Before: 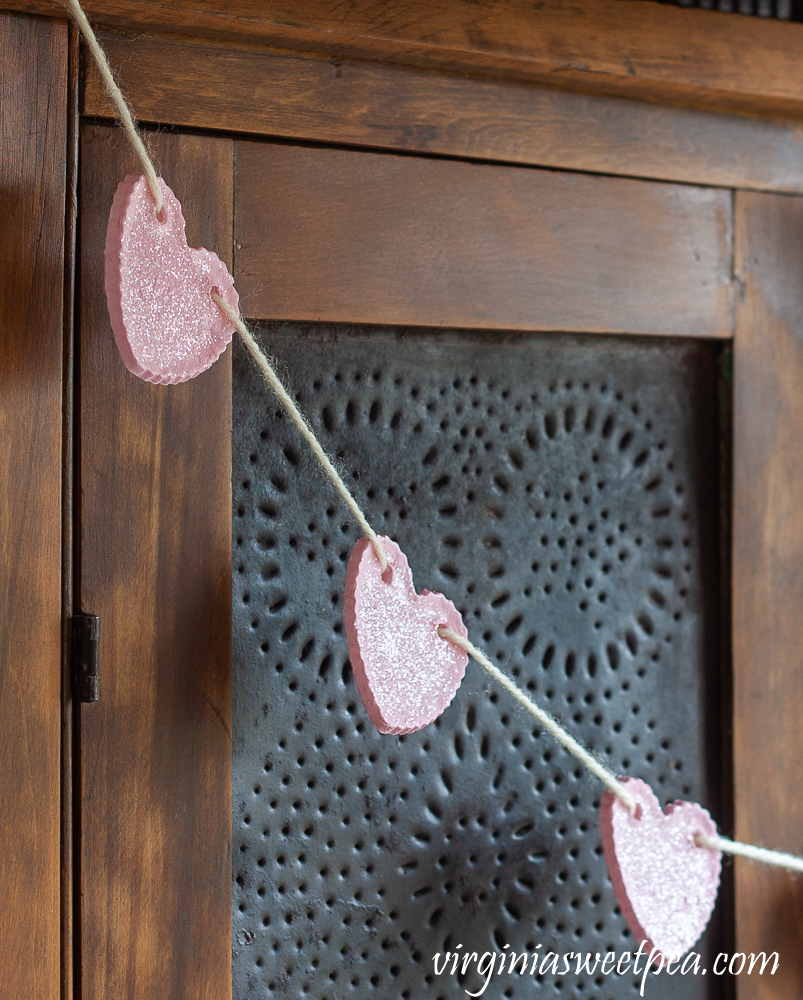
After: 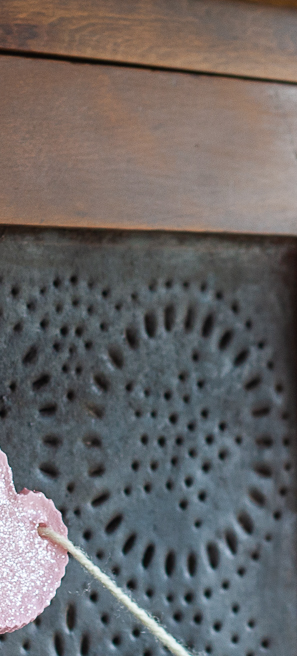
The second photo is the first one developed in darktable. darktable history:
crop and rotate: left 49.864%, top 10.122%, right 13.144%, bottom 24.225%
